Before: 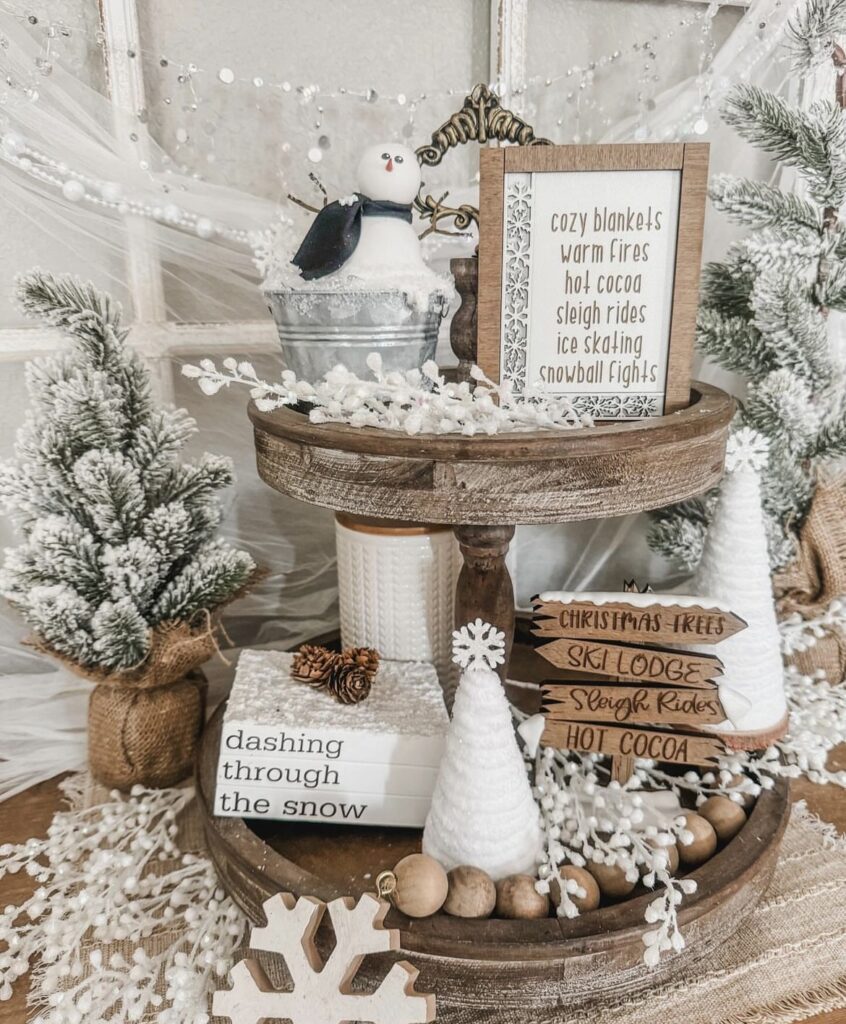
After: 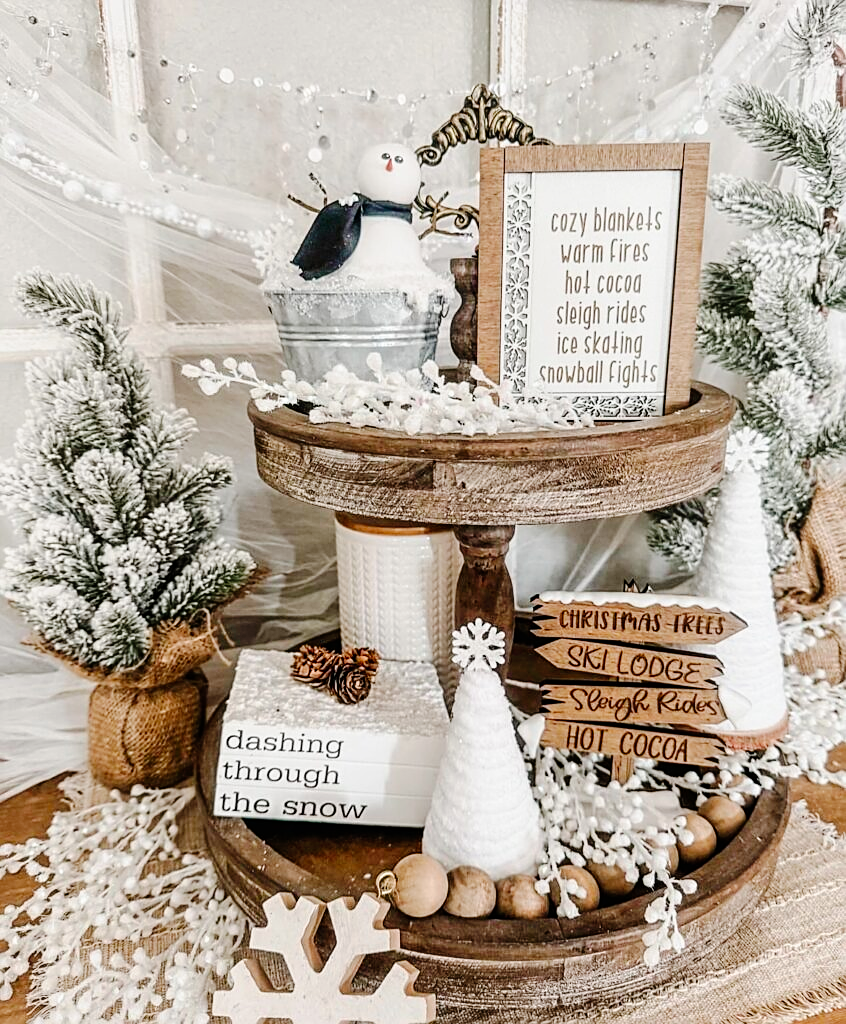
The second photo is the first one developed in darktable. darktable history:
sharpen: on, module defaults
tone curve: curves: ch0 [(0, 0) (0.003, 0) (0.011, 0.001) (0.025, 0.003) (0.044, 0.005) (0.069, 0.012) (0.1, 0.023) (0.136, 0.039) (0.177, 0.088) (0.224, 0.15) (0.277, 0.24) (0.335, 0.337) (0.399, 0.437) (0.468, 0.535) (0.543, 0.629) (0.623, 0.71) (0.709, 0.782) (0.801, 0.856) (0.898, 0.94) (1, 1)], preserve colors none
